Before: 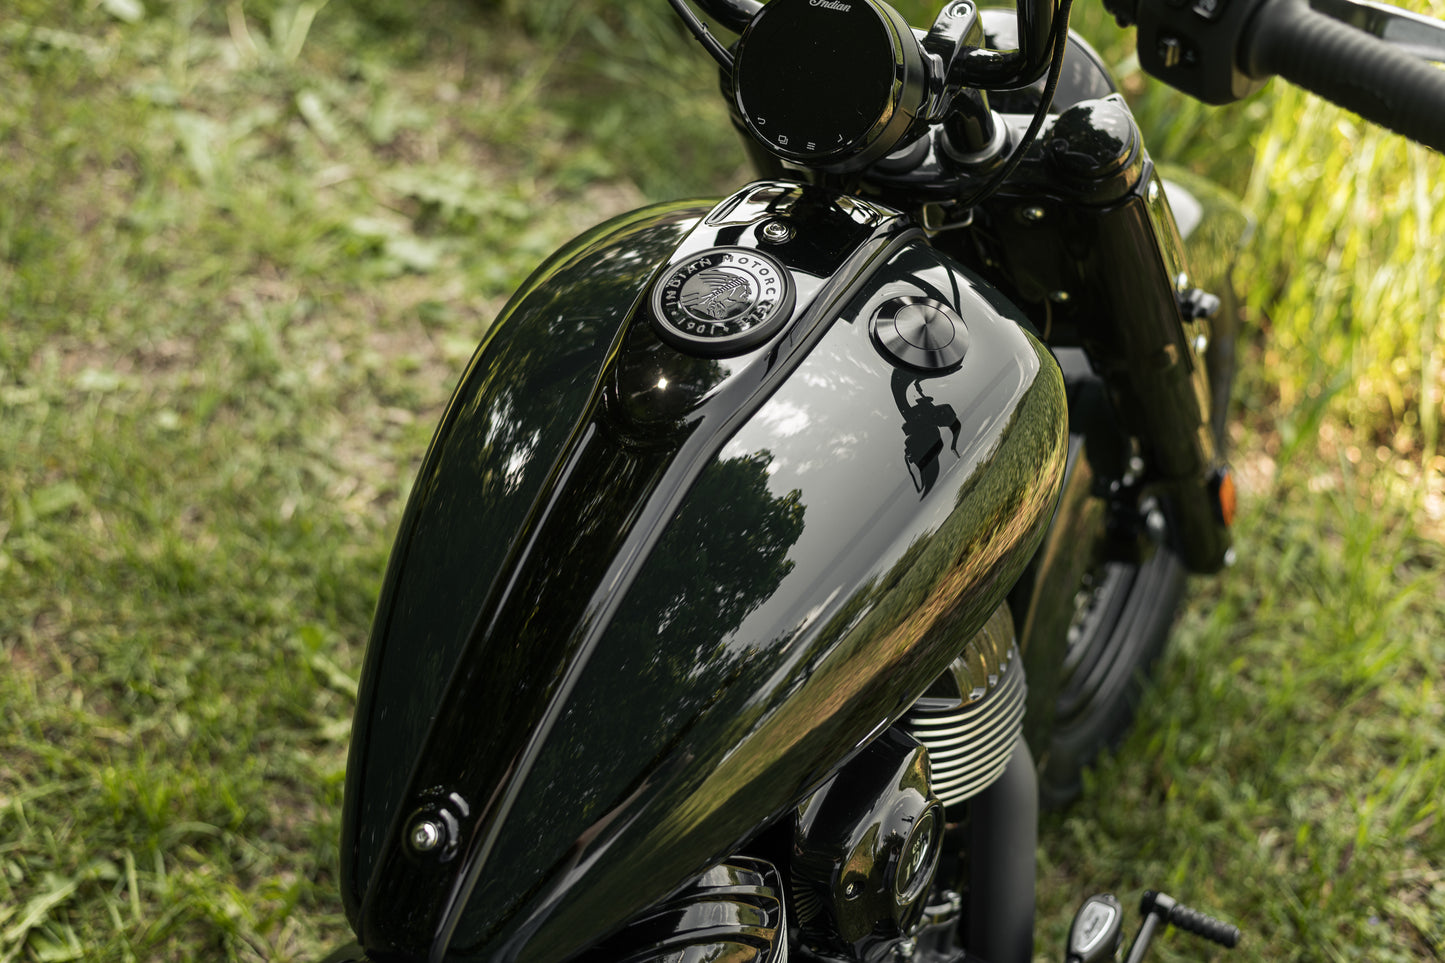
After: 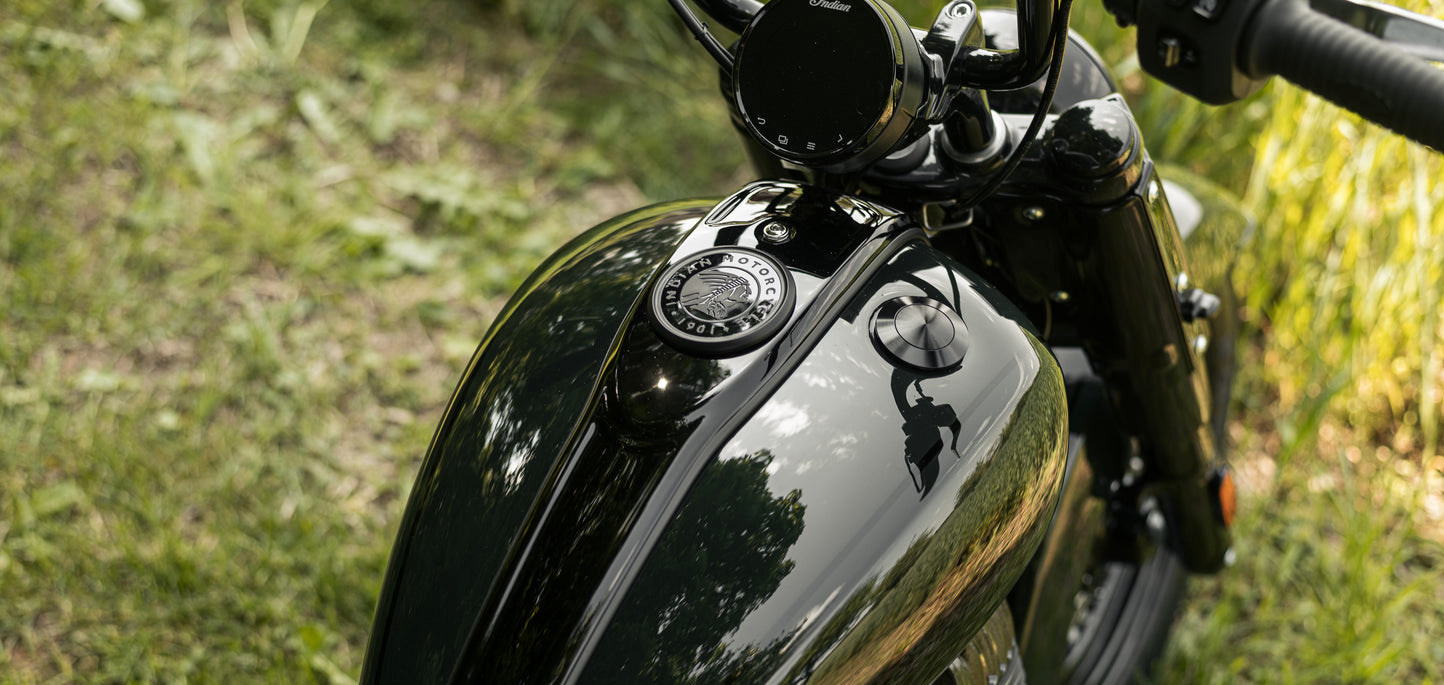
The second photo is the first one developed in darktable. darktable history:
exposure: black level correction 0.001, compensate highlight preservation false
crop: right 0%, bottom 28.819%
color zones: curves: ch2 [(0, 0.5) (0.143, 0.517) (0.286, 0.571) (0.429, 0.522) (0.571, 0.5) (0.714, 0.5) (0.857, 0.5) (1, 0.5)], mix -121.9%
